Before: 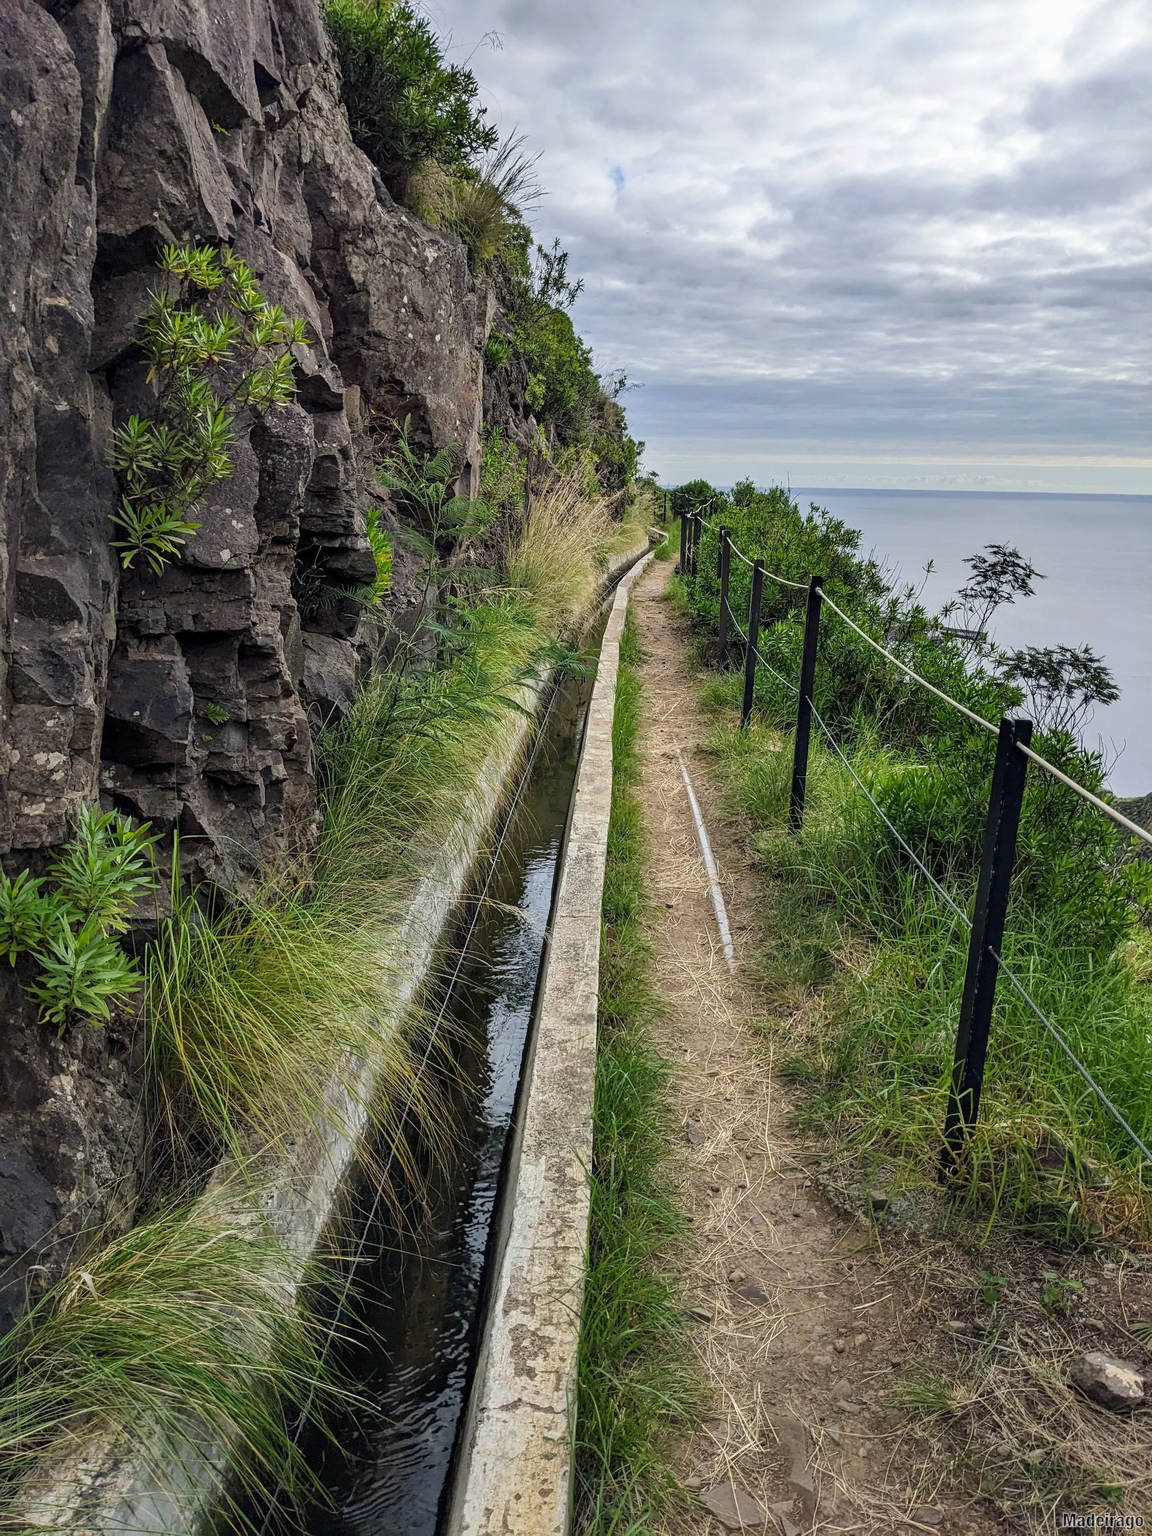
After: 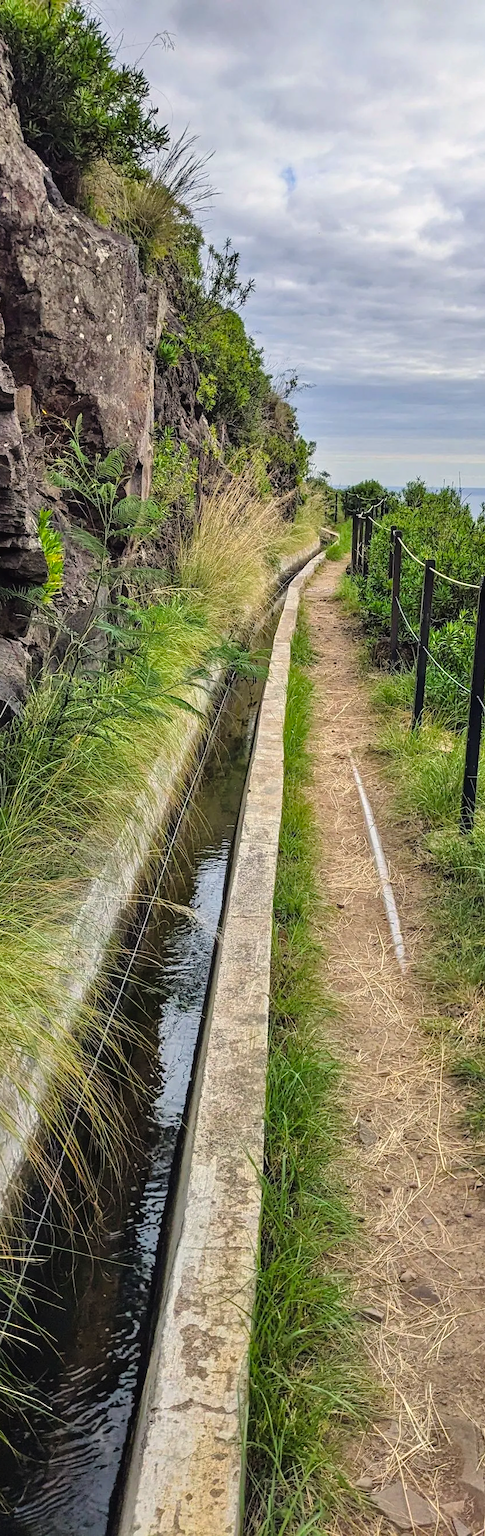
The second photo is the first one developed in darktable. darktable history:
crop: left 28.583%, right 29.231%
color balance rgb: shadows lift › chroma 2%, shadows lift › hue 50°, power › hue 60°, highlights gain › chroma 1%, highlights gain › hue 60°, global offset › luminance 0.25%, global vibrance 30%
tone equalizer: -8 EV 0.001 EV, -7 EV -0.004 EV, -6 EV 0.009 EV, -5 EV 0.032 EV, -4 EV 0.276 EV, -3 EV 0.644 EV, -2 EV 0.584 EV, -1 EV 0.187 EV, +0 EV 0.024 EV
